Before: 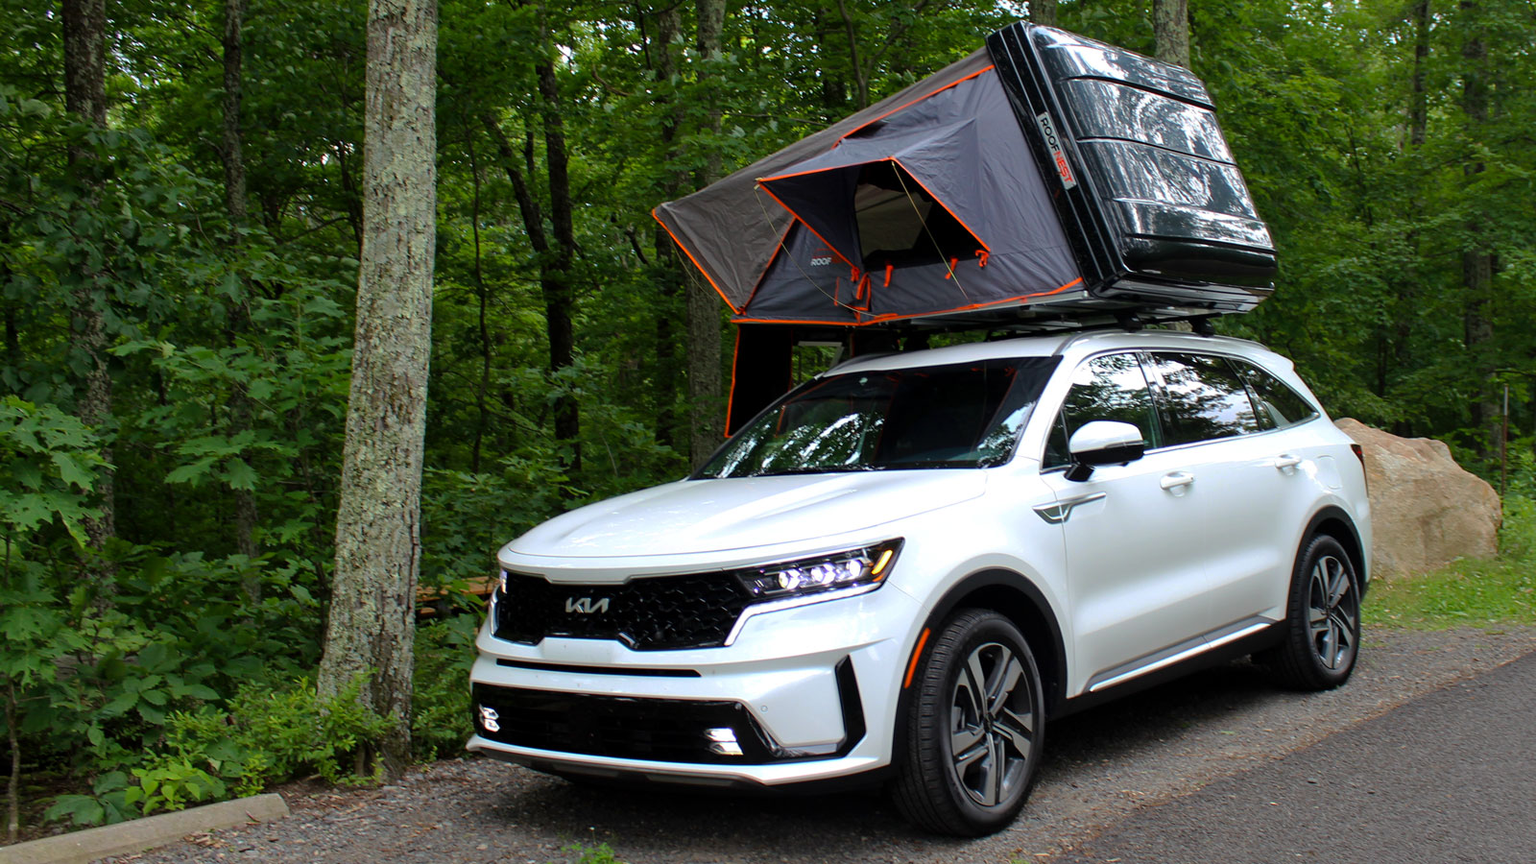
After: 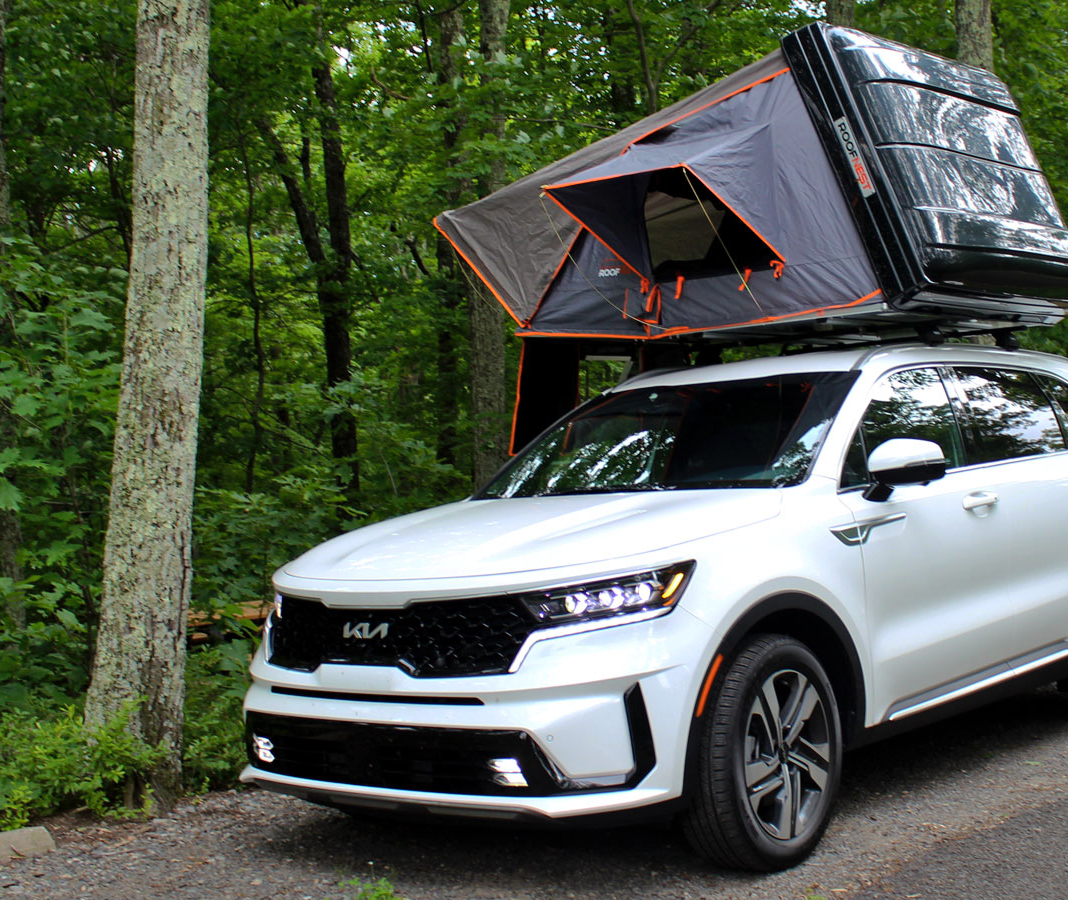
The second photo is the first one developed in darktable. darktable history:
shadows and highlights: low approximation 0.01, soften with gaussian
crop: left 15.397%, right 17.831%
color zones: curves: ch1 [(0.077, 0.436) (0.25, 0.5) (0.75, 0.5)]
tone curve: curves: ch0 [(0, 0) (0.003, 0.003) (0.011, 0.011) (0.025, 0.025) (0.044, 0.045) (0.069, 0.07) (0.1, 0.101) (0.136, 0.138) (0.177, 0.18) (0.224, 0.228) (0.277, 0.281) (0.335, 0.34) (0.399, 0.405) (0.468, 0.475) (0.543, 0.551) (0.623, 0.633) (0.709, 0.72) (0.801, 0.813) (0.898, 0.907) (1, 1)], preserve colors none
